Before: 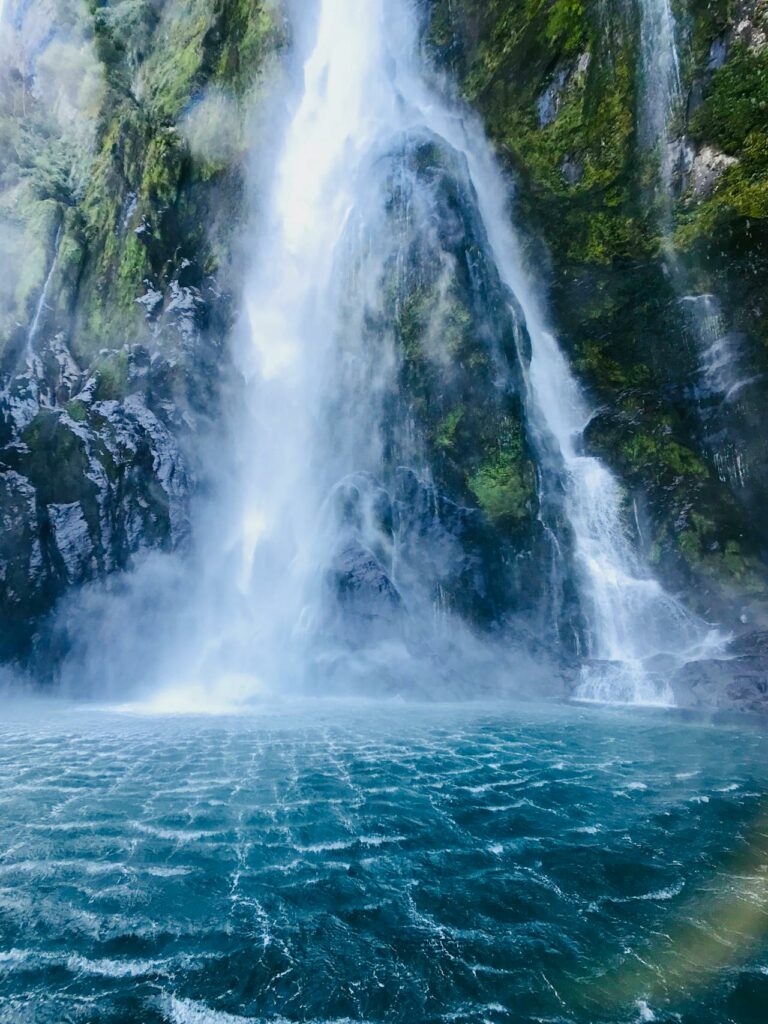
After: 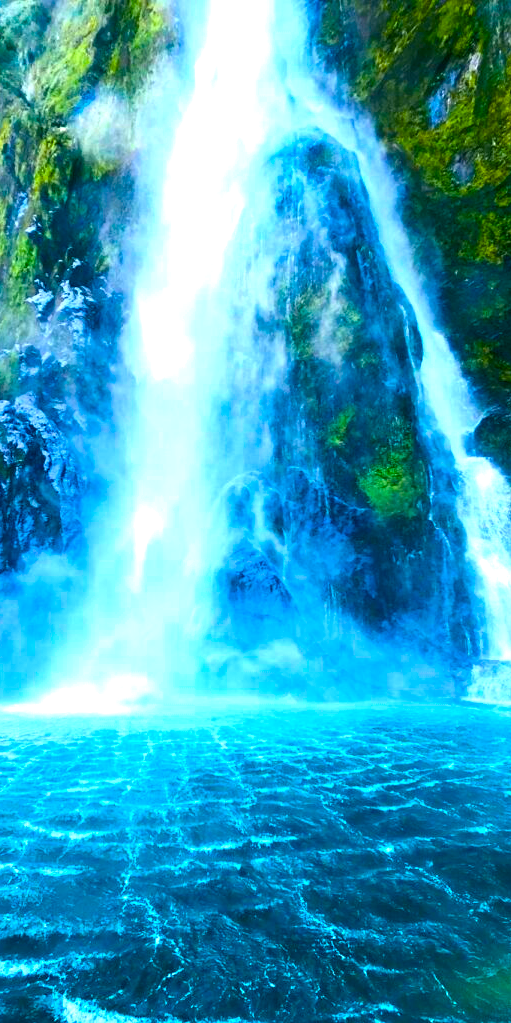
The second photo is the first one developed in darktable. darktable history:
crop and rotate: left 14.292%, right 19.041%
color balance rgb: linear chroma grading › global chroma 25%, perceptual saturation grading › global saturation 40%, perceptual brilliance grading › global brilliance 30%, global vibrance 40%
